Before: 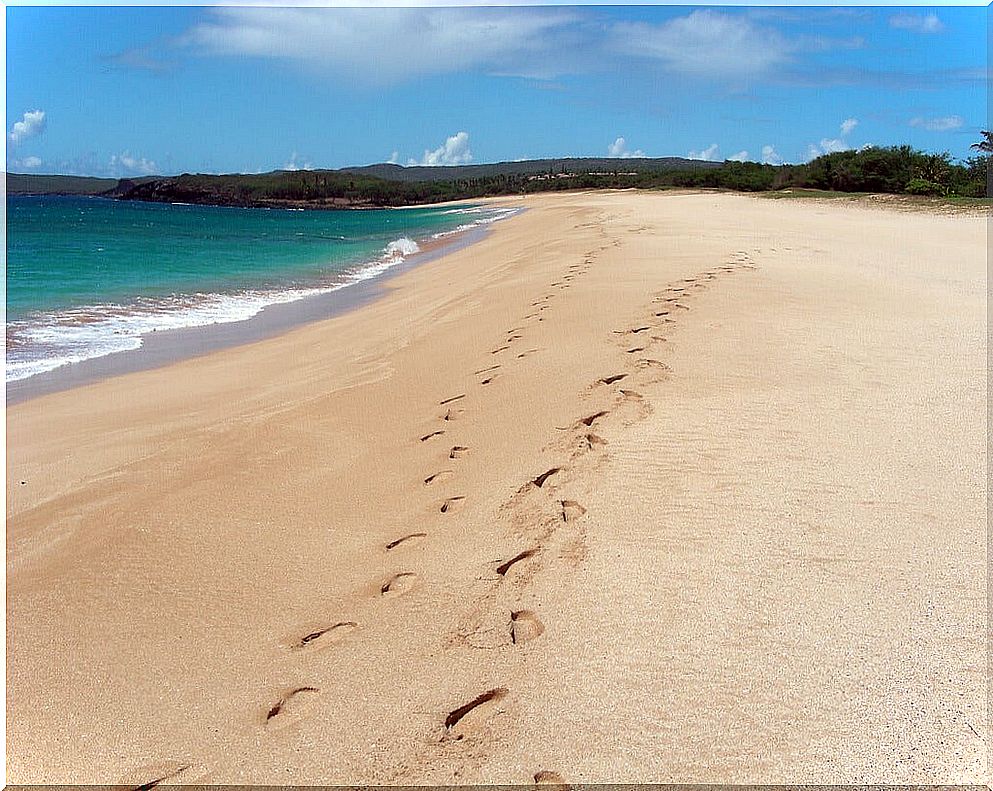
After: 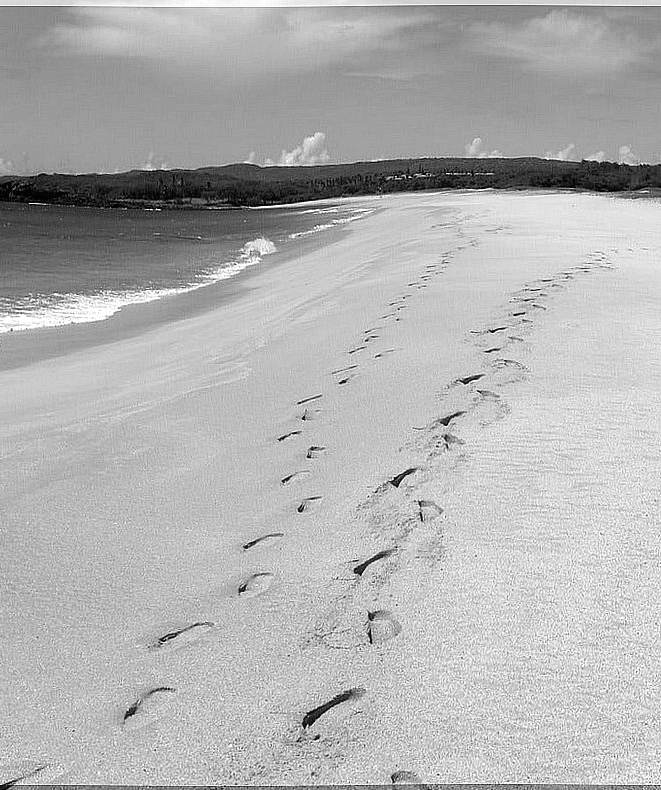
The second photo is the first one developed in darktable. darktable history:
contrast brightness saturation: saturation -0.05
white balance: red 1.138, green 0.996, blue 0.812
monochrome: a 32, b 64, size 2.3, highlights 1
crop and rotate: left 14.436%, right 18.898%
color correction: highlights a* 17.88, highlights b* 18.79
